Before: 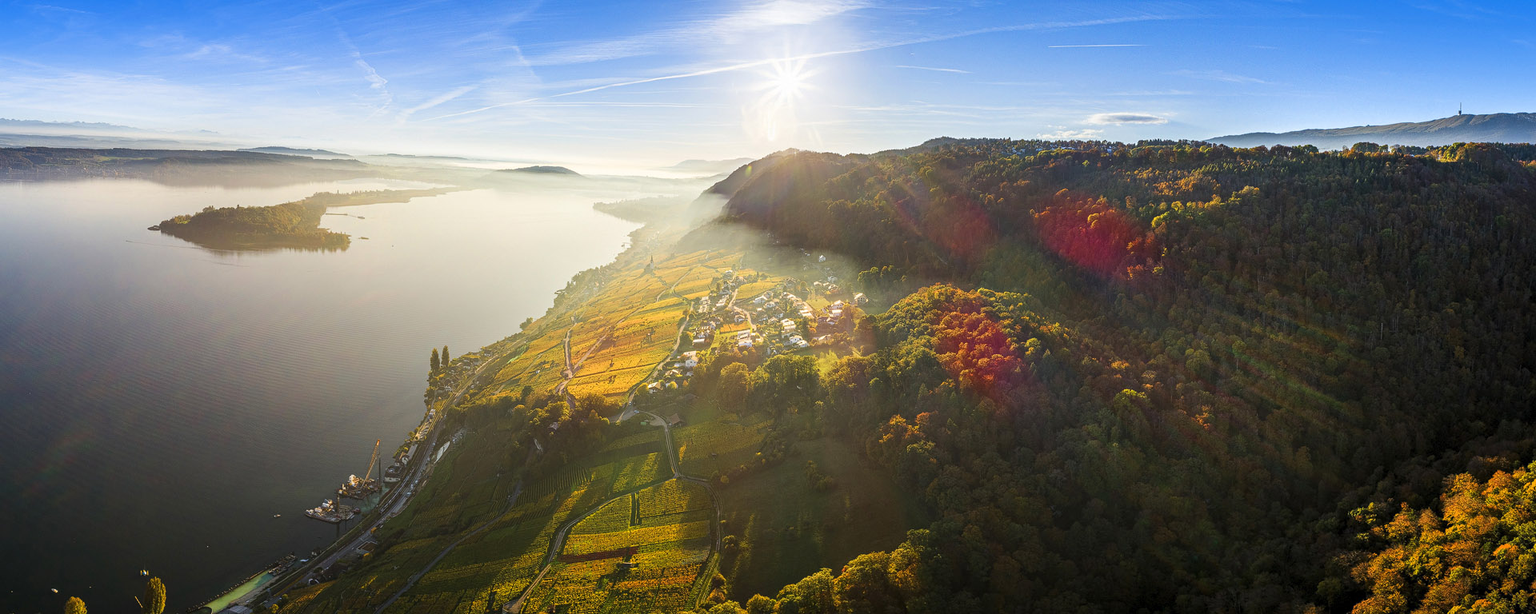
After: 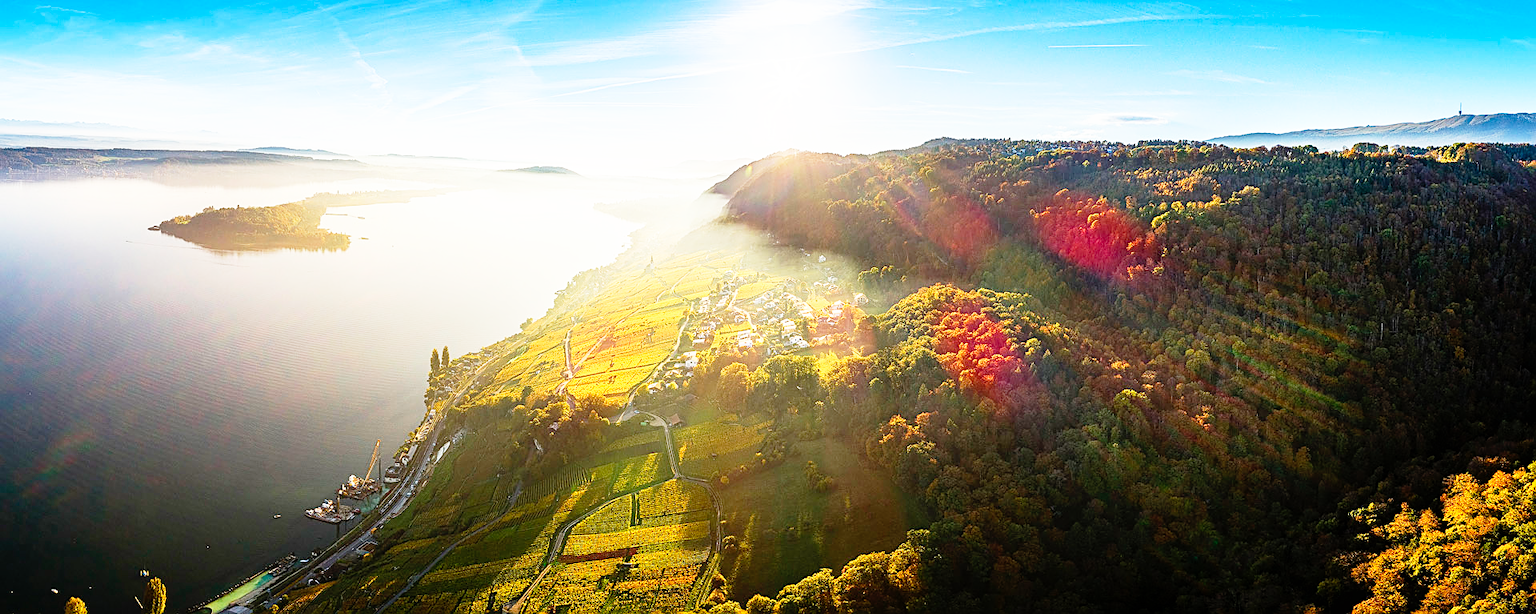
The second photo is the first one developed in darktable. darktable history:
sharpen: on, module defaults
contrast equalizer: octaves 7, y [[0.6 ×6], [0.55 ×6], [0 ×6], [0 ×6], [0 ×6]], mix -0.1
base curve: curves: ch0 [(0, 0) (0.012, 0.01) (0.073, 0.168) (0.31, 0.711) (0.645, 0.957) (1, 1)], preserve colors none
